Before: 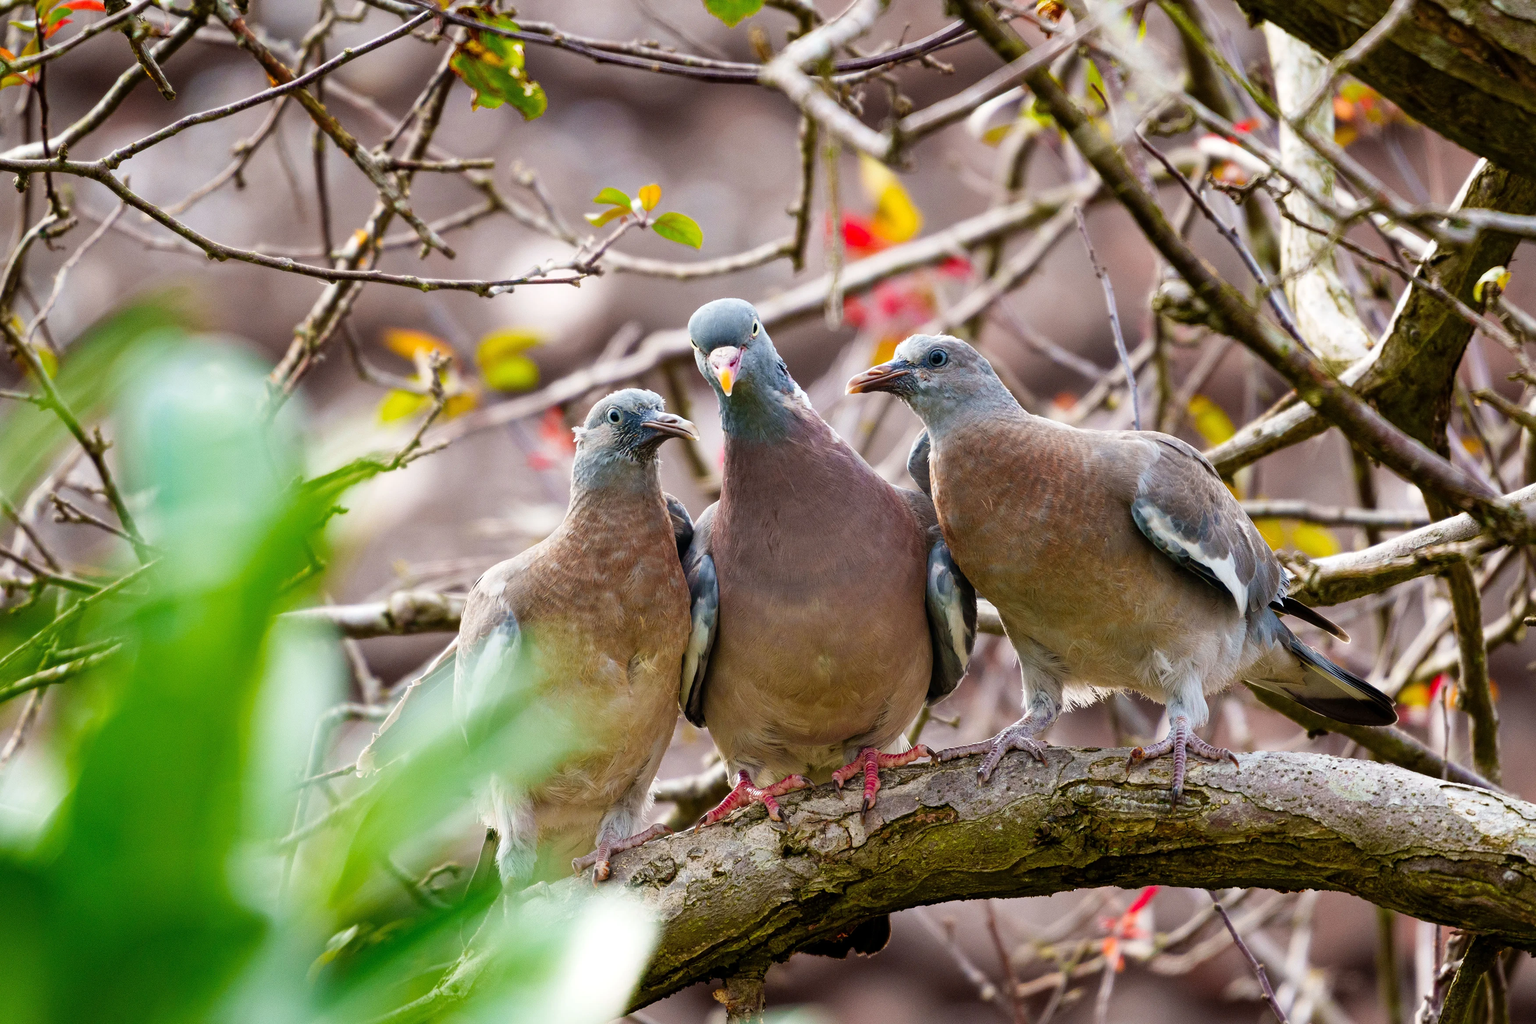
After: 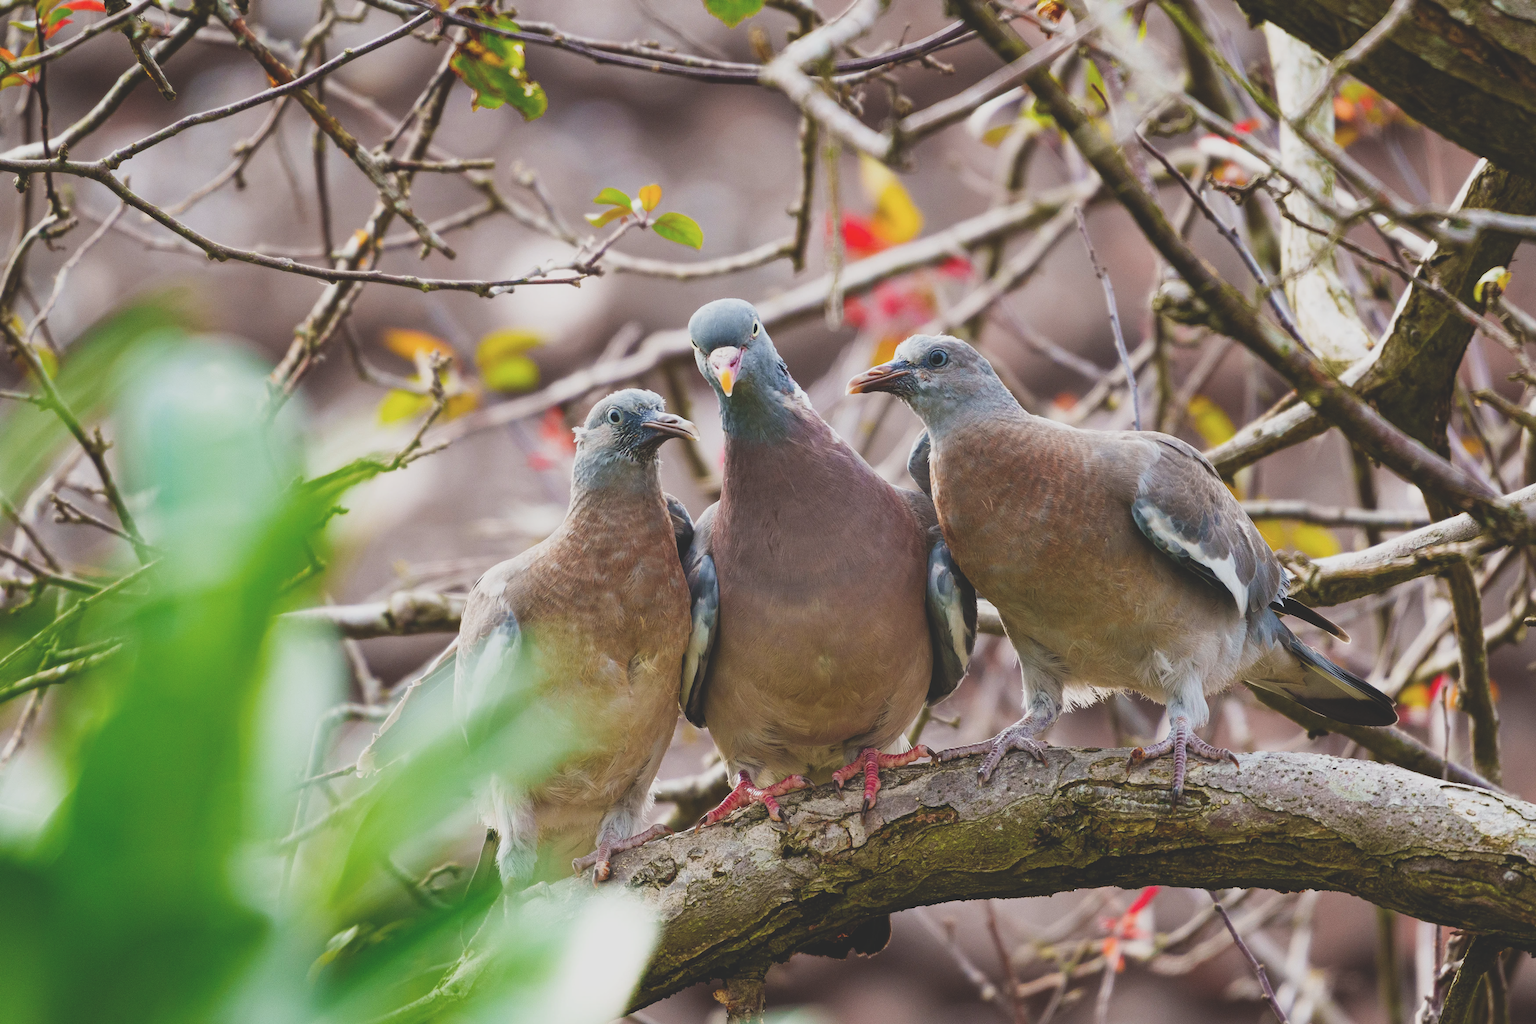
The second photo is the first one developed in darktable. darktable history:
exposure: black level correction -0.025, exposure -0.117 EV, compensate highlight preservation false
sigmoid: contrast 1.22, skew 0.65
